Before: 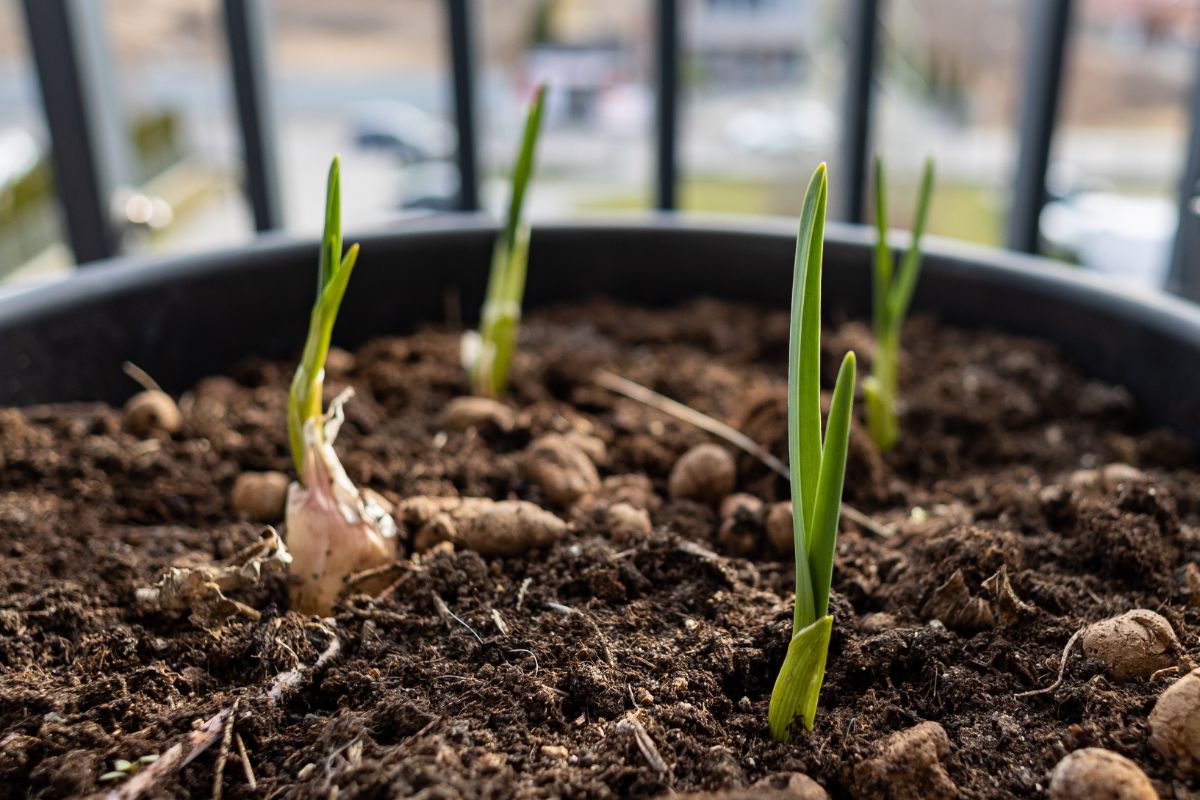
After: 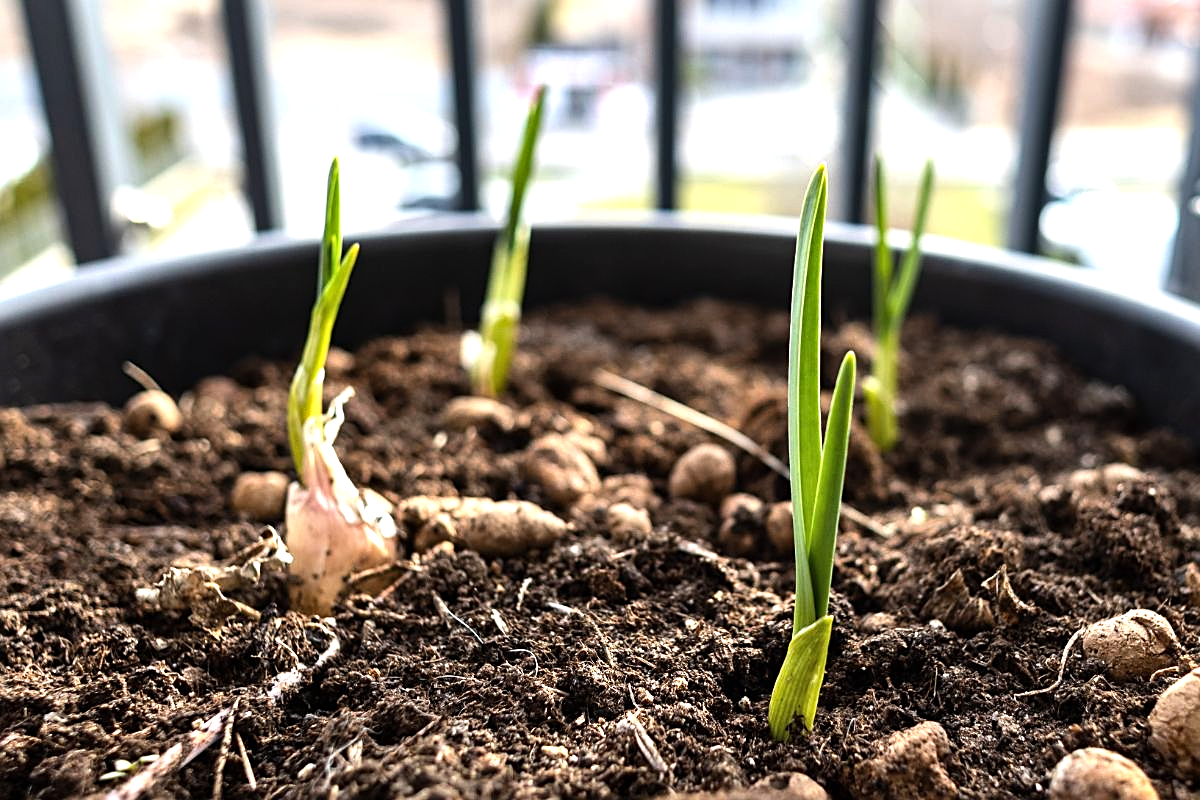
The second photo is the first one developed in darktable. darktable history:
exposure: black level correction 0, exposure 0.694 EV, compensate highlight preservation false
tone equalizer: -8 EV -0.428 EV, -7 EV -0.41 EV, -6 EV -0.319 EV, -5 EV -0.223 EV, -3 EV 0.192 EV, -2 EV 0.336 EV, -1 EV 0.37 EV, +0 EV 0.386 EV, edges refinement/feathering 500, mask exposure compensation -1.57 EV, preserve details no
shadows and highlights: shadows 36.86, highlights -27.75, highlights color adjustment 0.881%, soften with gaussian
sharpen: on, module defaults
